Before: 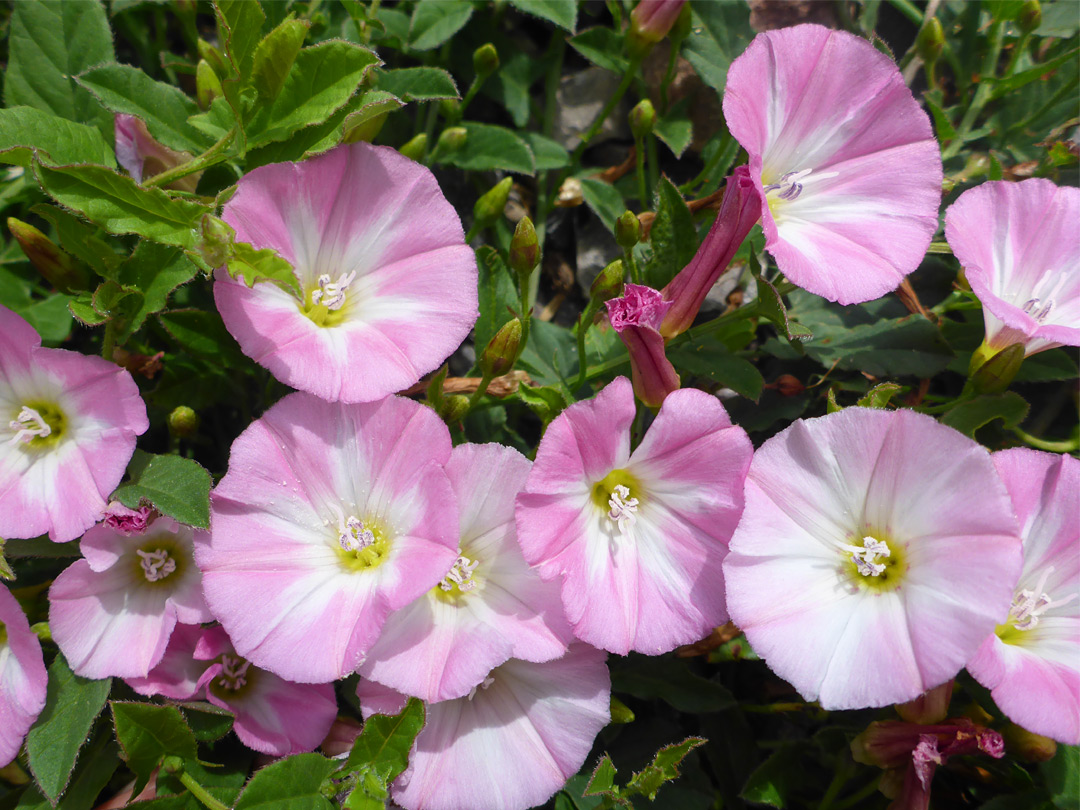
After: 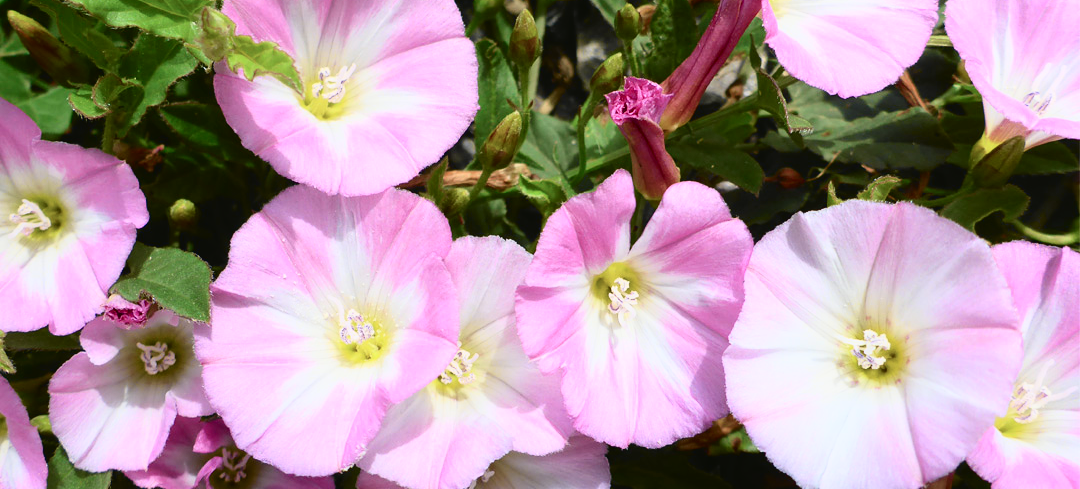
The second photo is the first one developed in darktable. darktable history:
tone curve: curves: ch0 [(0, 0.023) (0.087, 0.065) (0.184, 0.168) (0.45, 0.54) (0.57, 0.683) (0.706, 0.841) (0.877, 0.948) (1, 0.984)]; ch1 [(0, 0) (0.388, 0.369) (0.447, 0.447) (0.505, 0.5) (0.534, 0.528) (0.57, 0.571) (0.592, 0.602) (0.644, 0.663) (1, 1)]; ch2 [(0, 0) (0.314, 0.223) (0.427, 0.405) (0.492, 0.496) (0.524, 0.547) (0.534, 0.57) (0.583, 0.605) (0.673, 0.667) (1, 1)], color space Lab, independent channels, preserve colors none
crop and rotate: top 25.62%, bottom 13.994%
